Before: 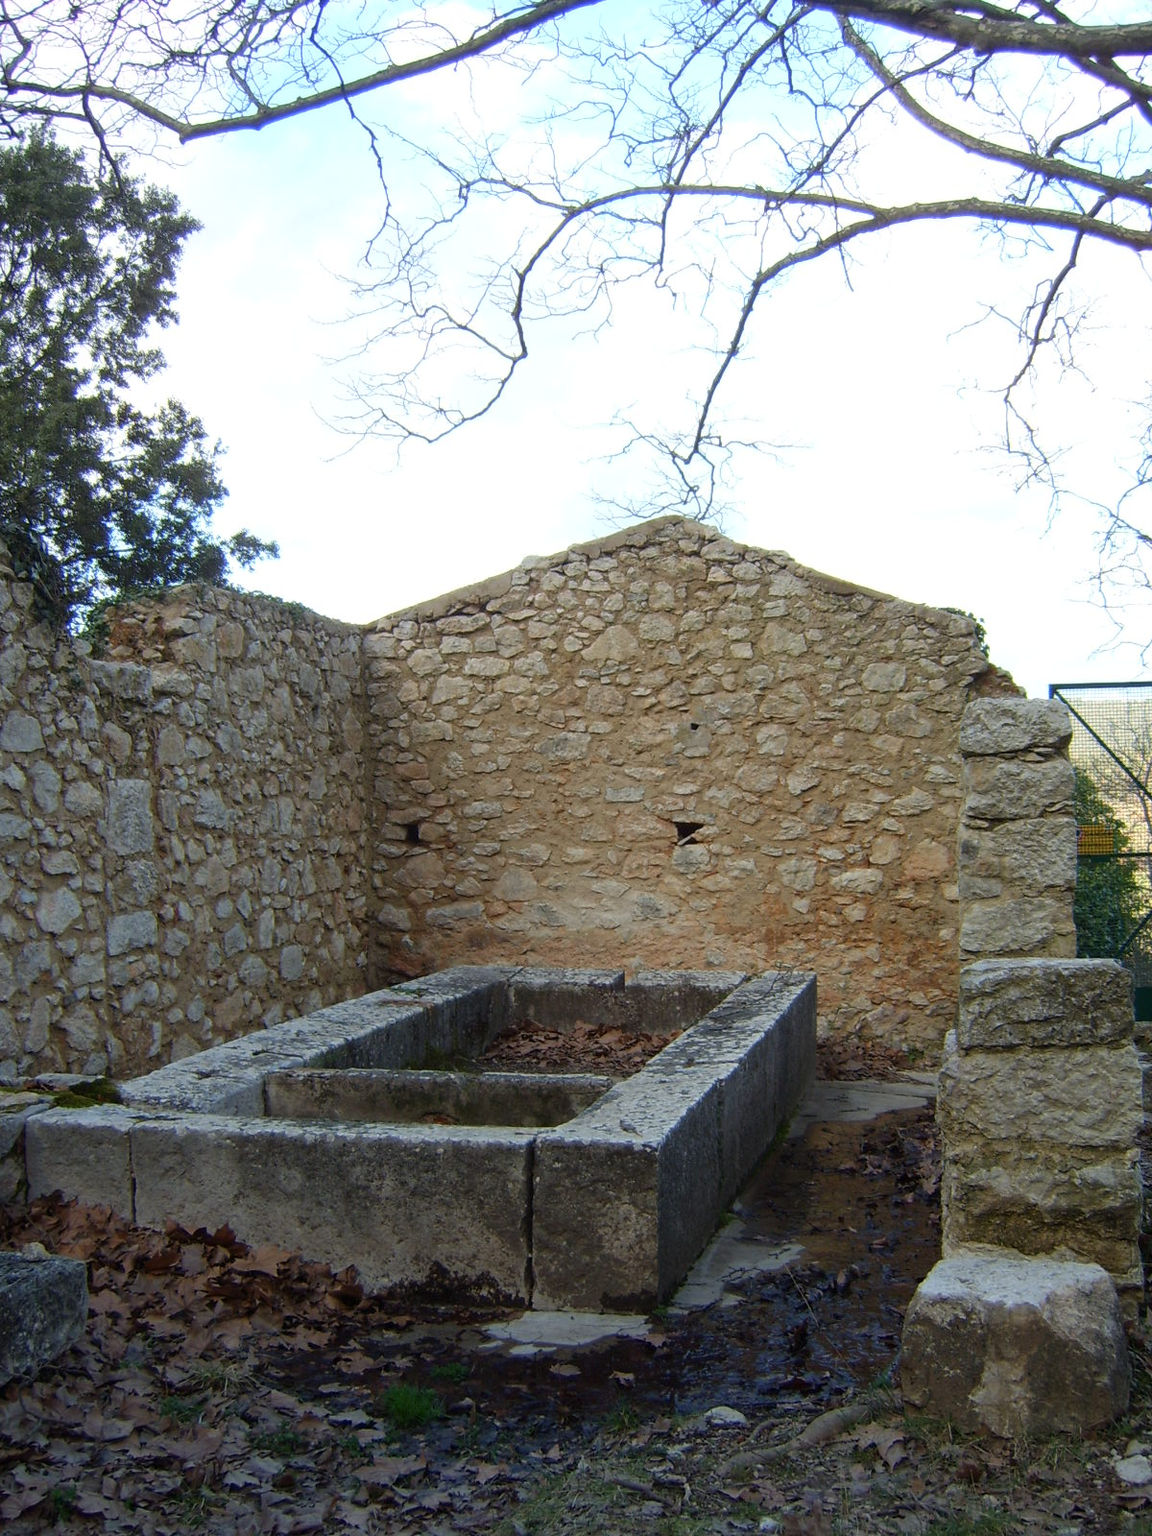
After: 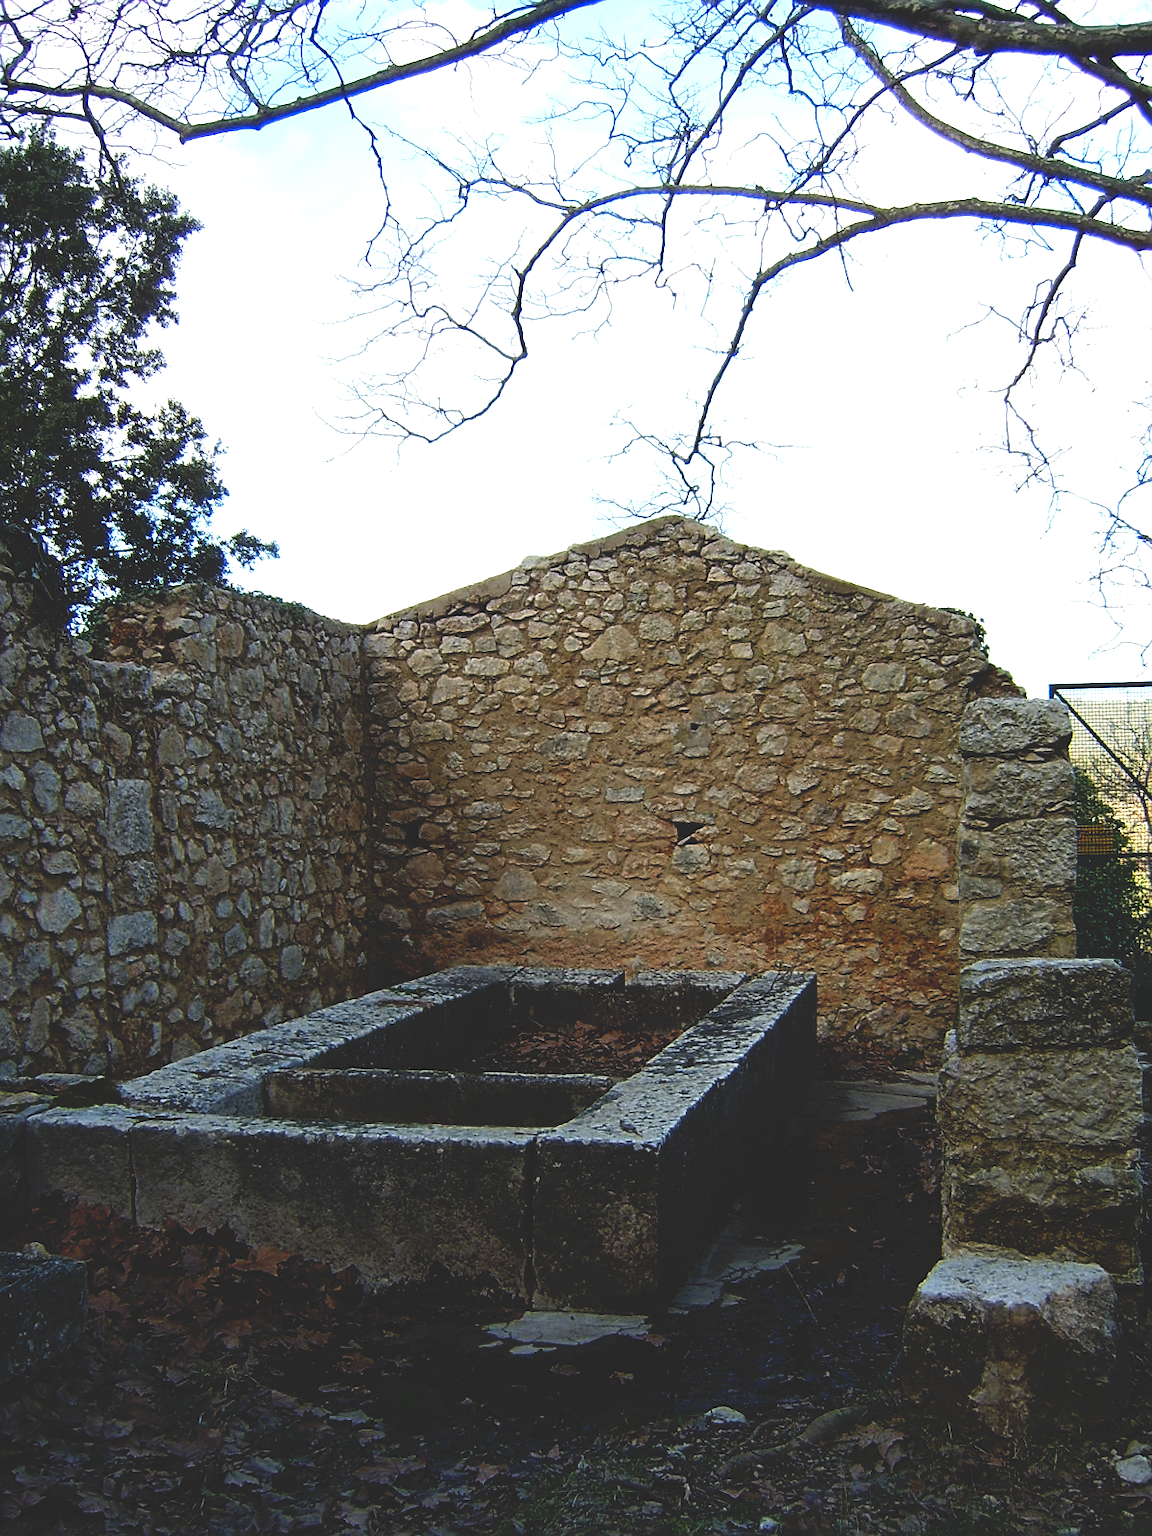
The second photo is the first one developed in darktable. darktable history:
sharpen: on, module defaults
exposure: exposure 0.2 EV, compensate exposure bias true, compensate highlight preservation false
base curve: curves: ch0 [(0, 0.02) (0.083, 0.036) (1, 1)], preserve colors none
